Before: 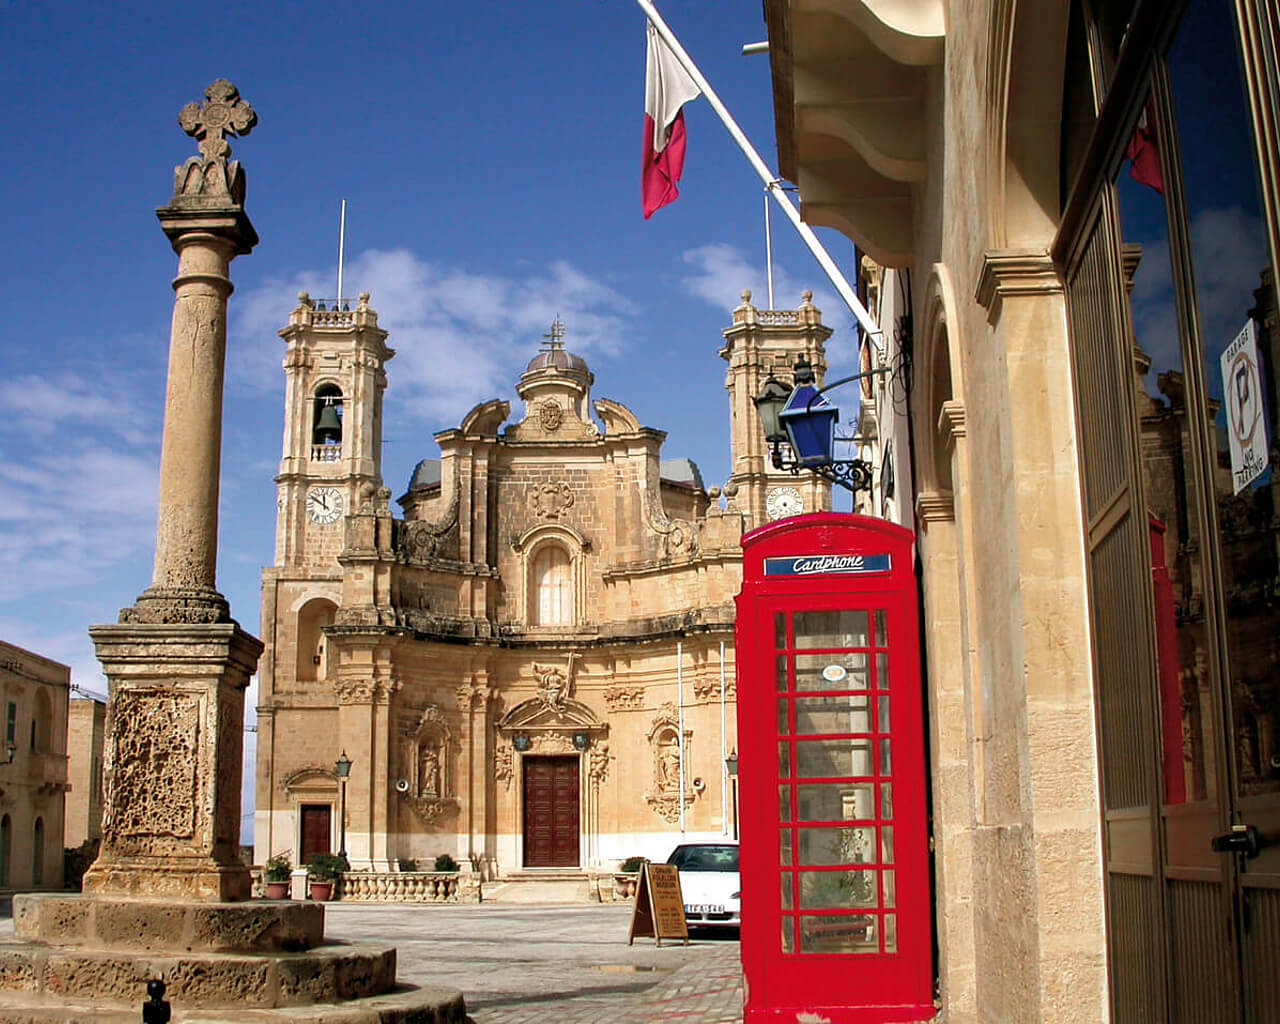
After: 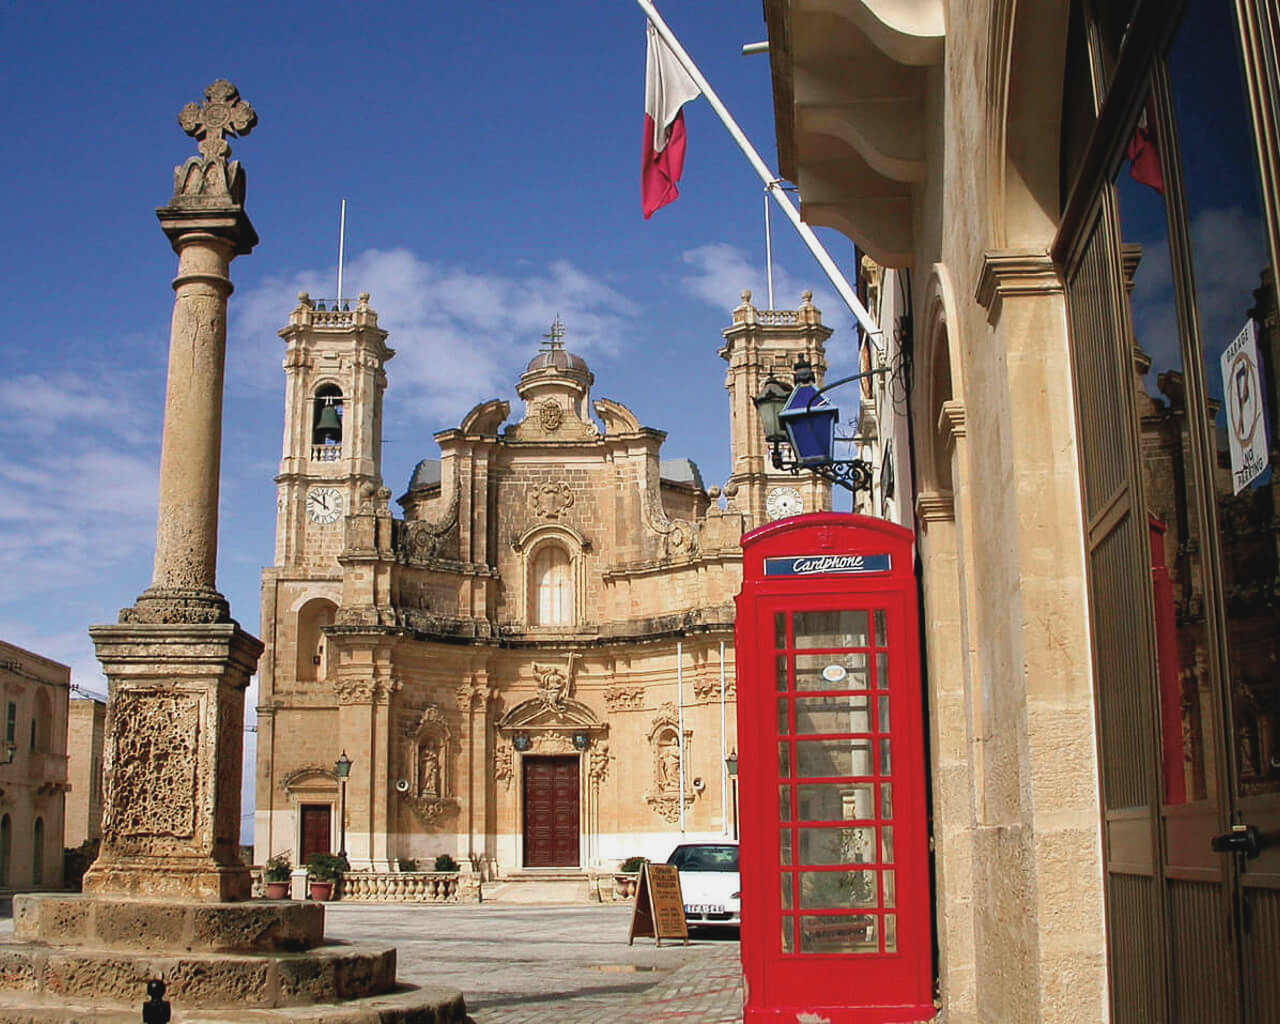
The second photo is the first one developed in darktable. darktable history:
contrast brightness saturation: contrast -0.1, saturation -0.1
tone curve: curves: ch0 [(0, 0) (0.003, 0.003) (0.011, 0.011) (0.025, 0.024) (0.044, 0.043) (0.069, 0.068) (0.1, 0.097) (0.136, 0.133) (0.177, 0.173) (0.224, 0.219) (0.277, 0.27) (0.335, 0.327) (0.399, 0.39) (0.468, 0.457) (0.543, 0.545) (0.623, 0.625) (0.709, 0.71) (0.801, 0.801) (0.898, 0.898) (1, 1)], preserve colors none
